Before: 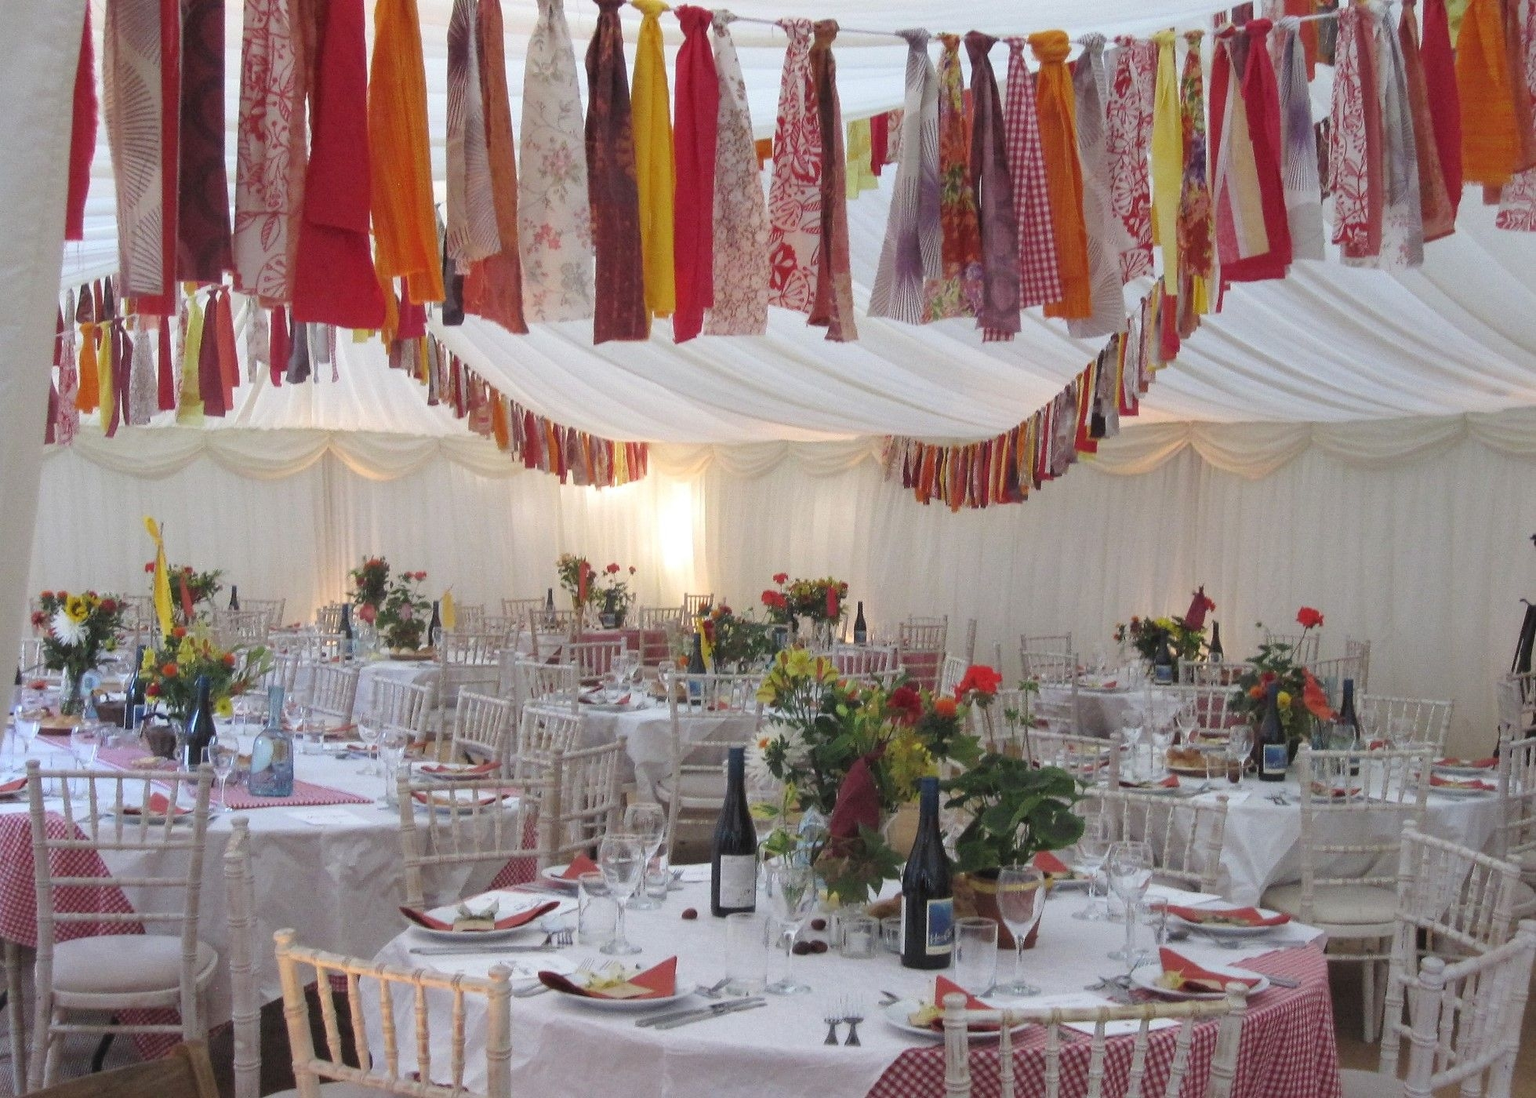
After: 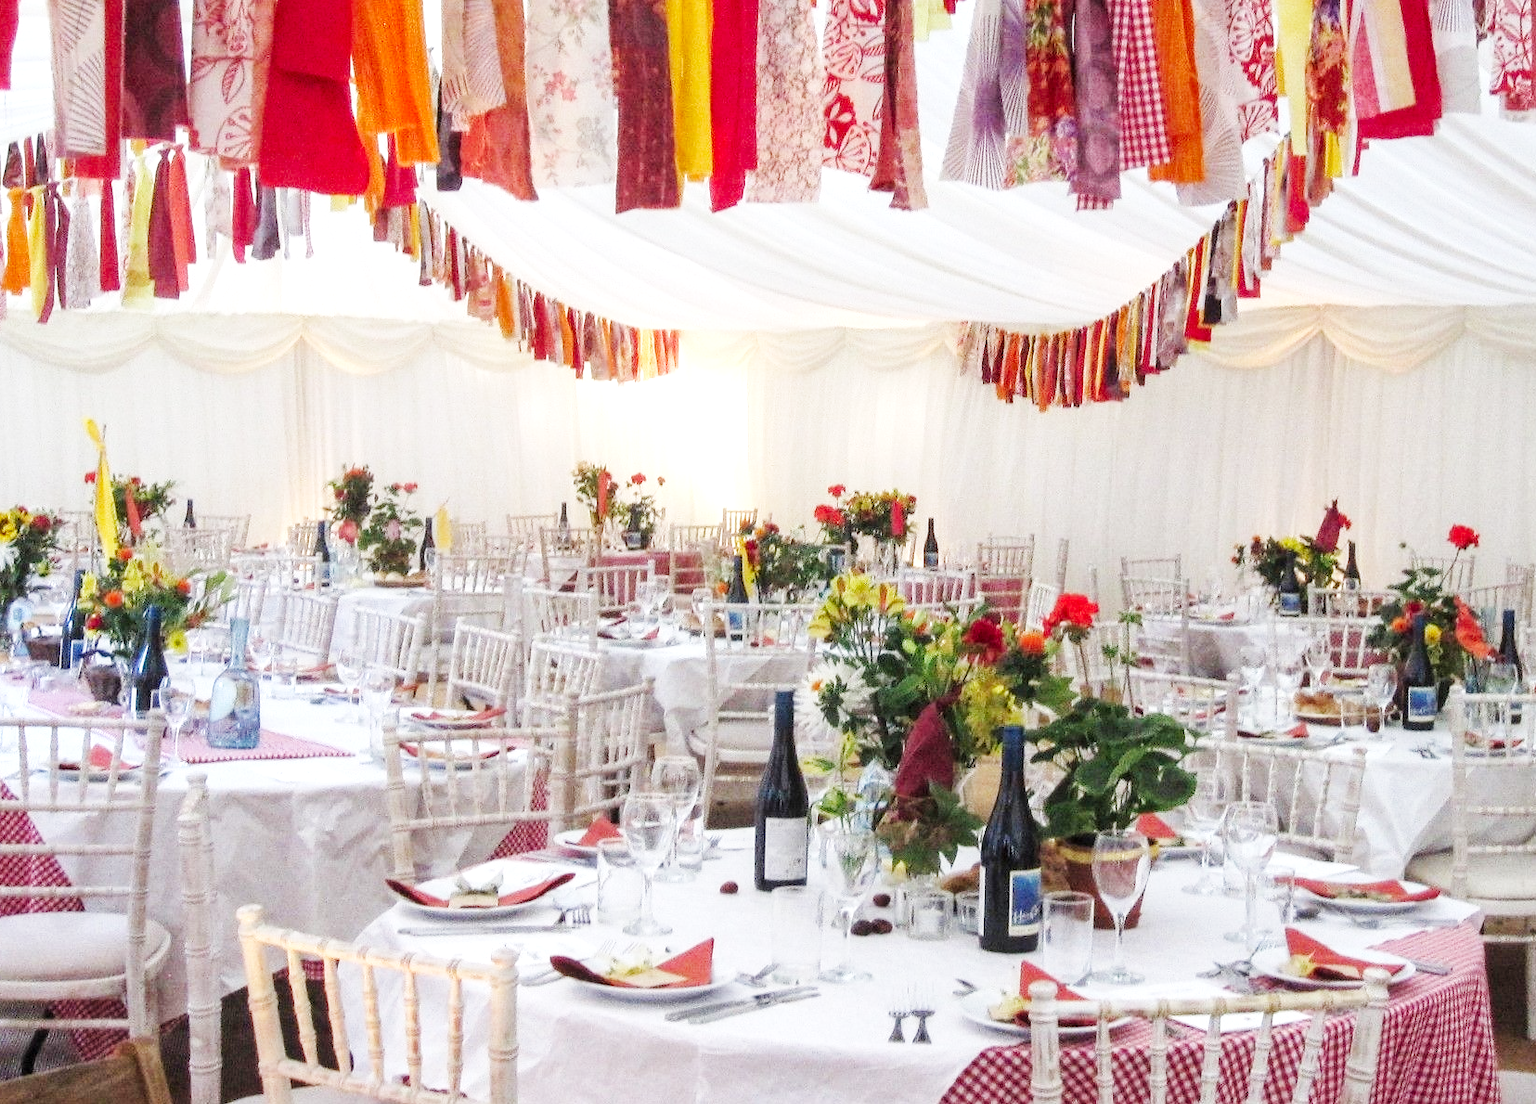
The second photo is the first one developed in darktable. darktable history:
local contrast: on, module defaults
base curve: curves: ch0 [(0, 0.003) (0.001, 0.002) (0.006, 0.004) (0.02, 0.022) (0.048, 0.086) (0.094, 0.234) (0.162, 0.431) (0.258, 0.629) (0.385, 0.8) (0.548, 0.918) (0.751, 0.988) (1, 1)], preserve colors none
crop and rotate: left 4.8%, top 14.943%, right 10.707%
